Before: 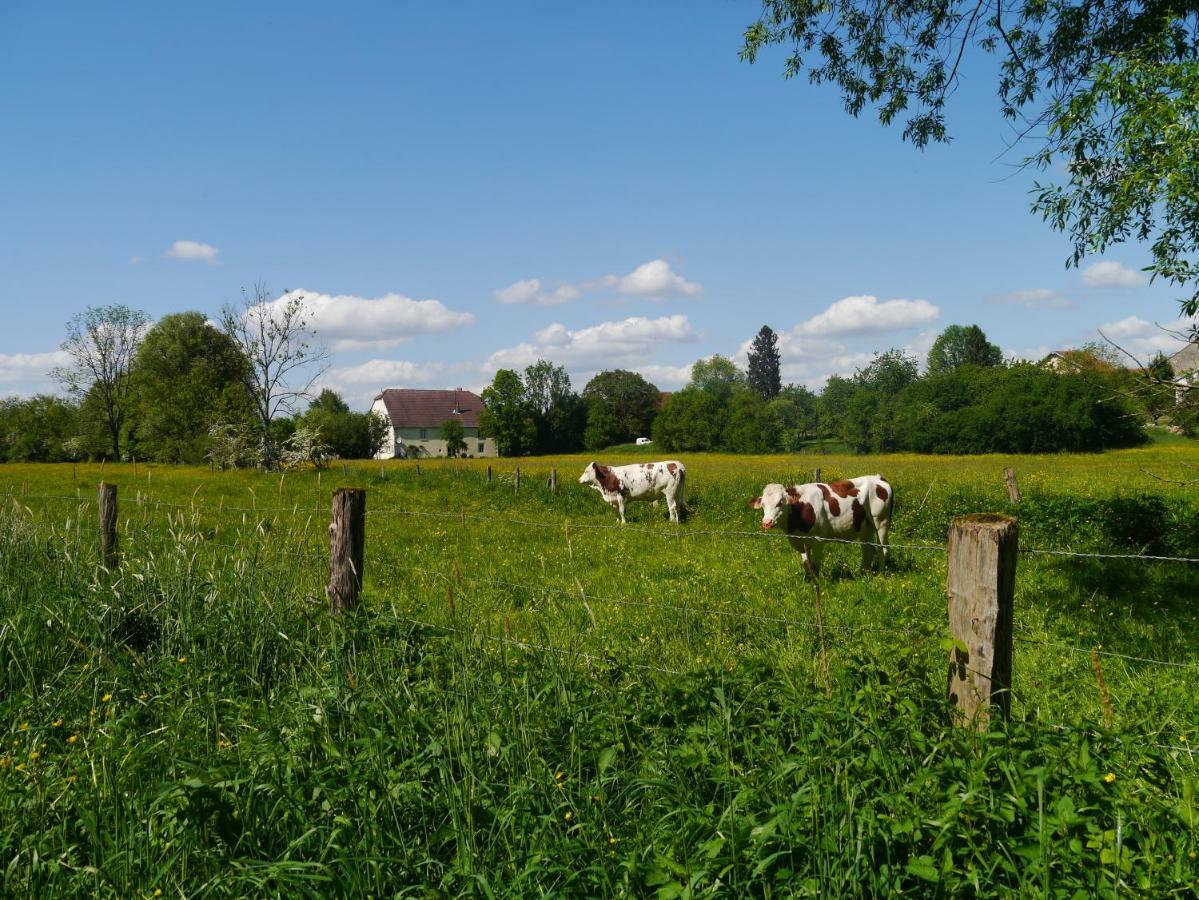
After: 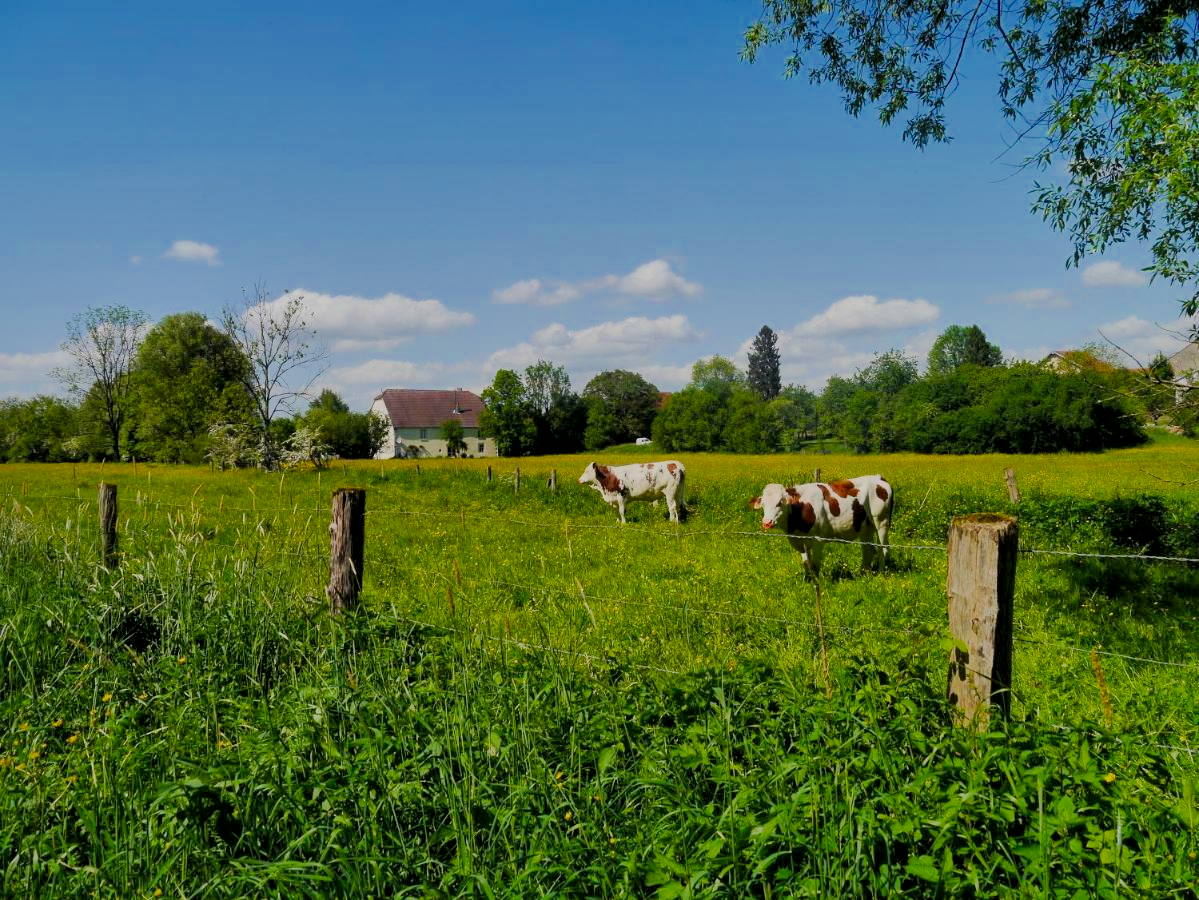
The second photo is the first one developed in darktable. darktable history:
exposure: exposure 0.29 EV, compensate highlight preservation false
filmic rgb: white relative exposure 8 EV, threshold 3 EV, hardness 2.44, latitude 10.07%, contrast 0.72, highlights saturation mix 10%, shadows ↔ highlights balance 1.38%, color science v4 (2020), enable highlight reconstruction true
local contrast: mode bilateral grid, contrast 20, coarseness 50, detail 148%, midtone range 0.2
